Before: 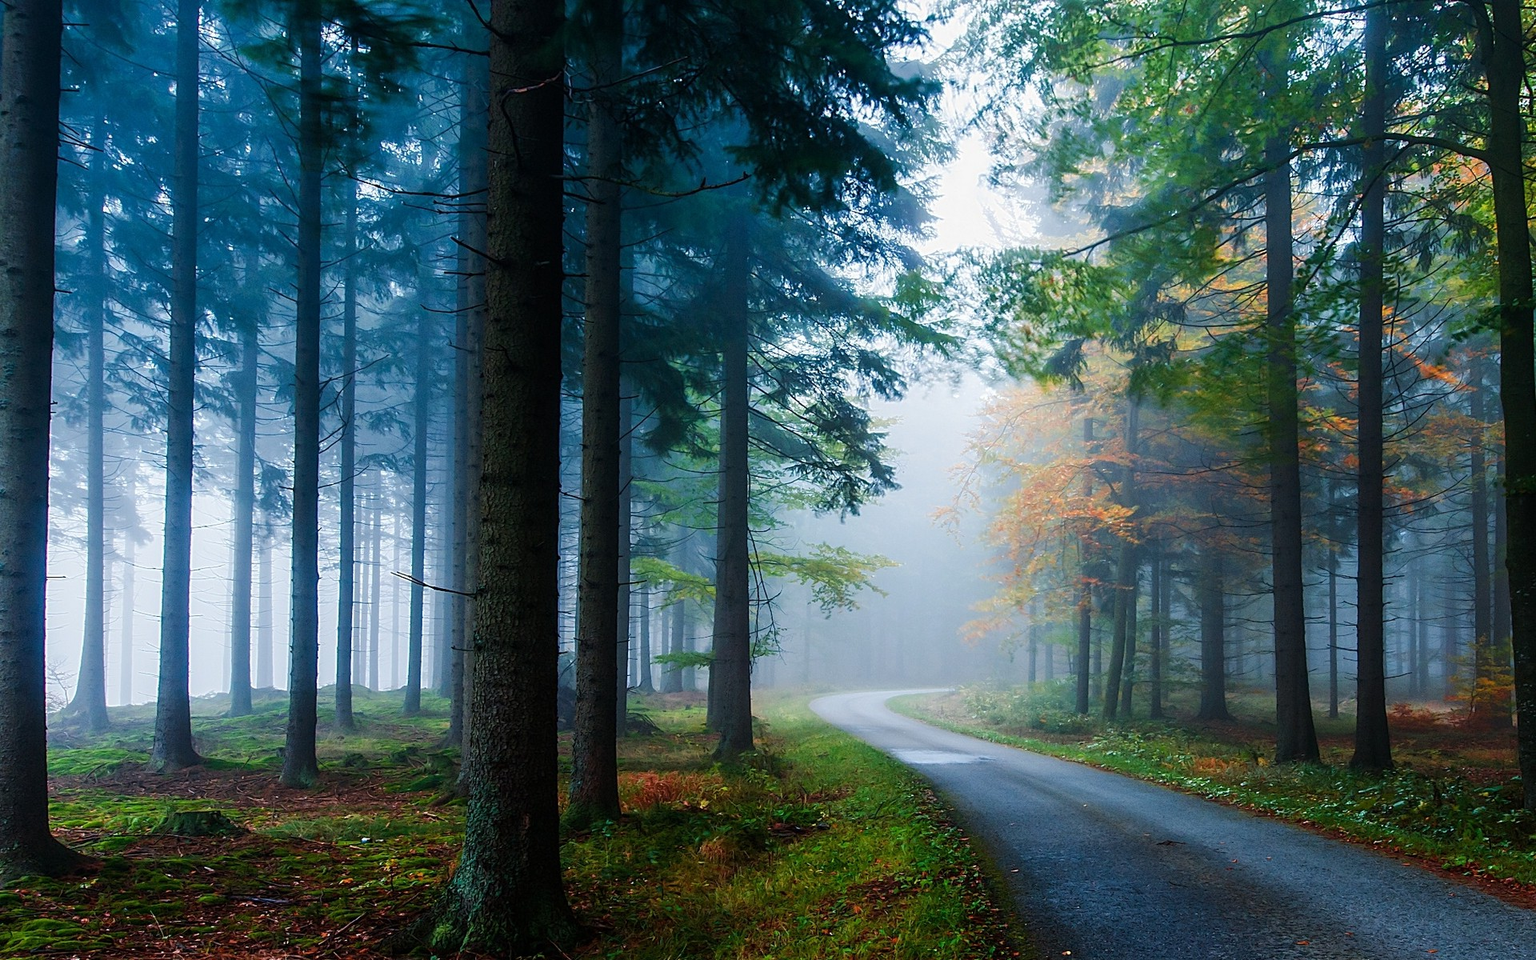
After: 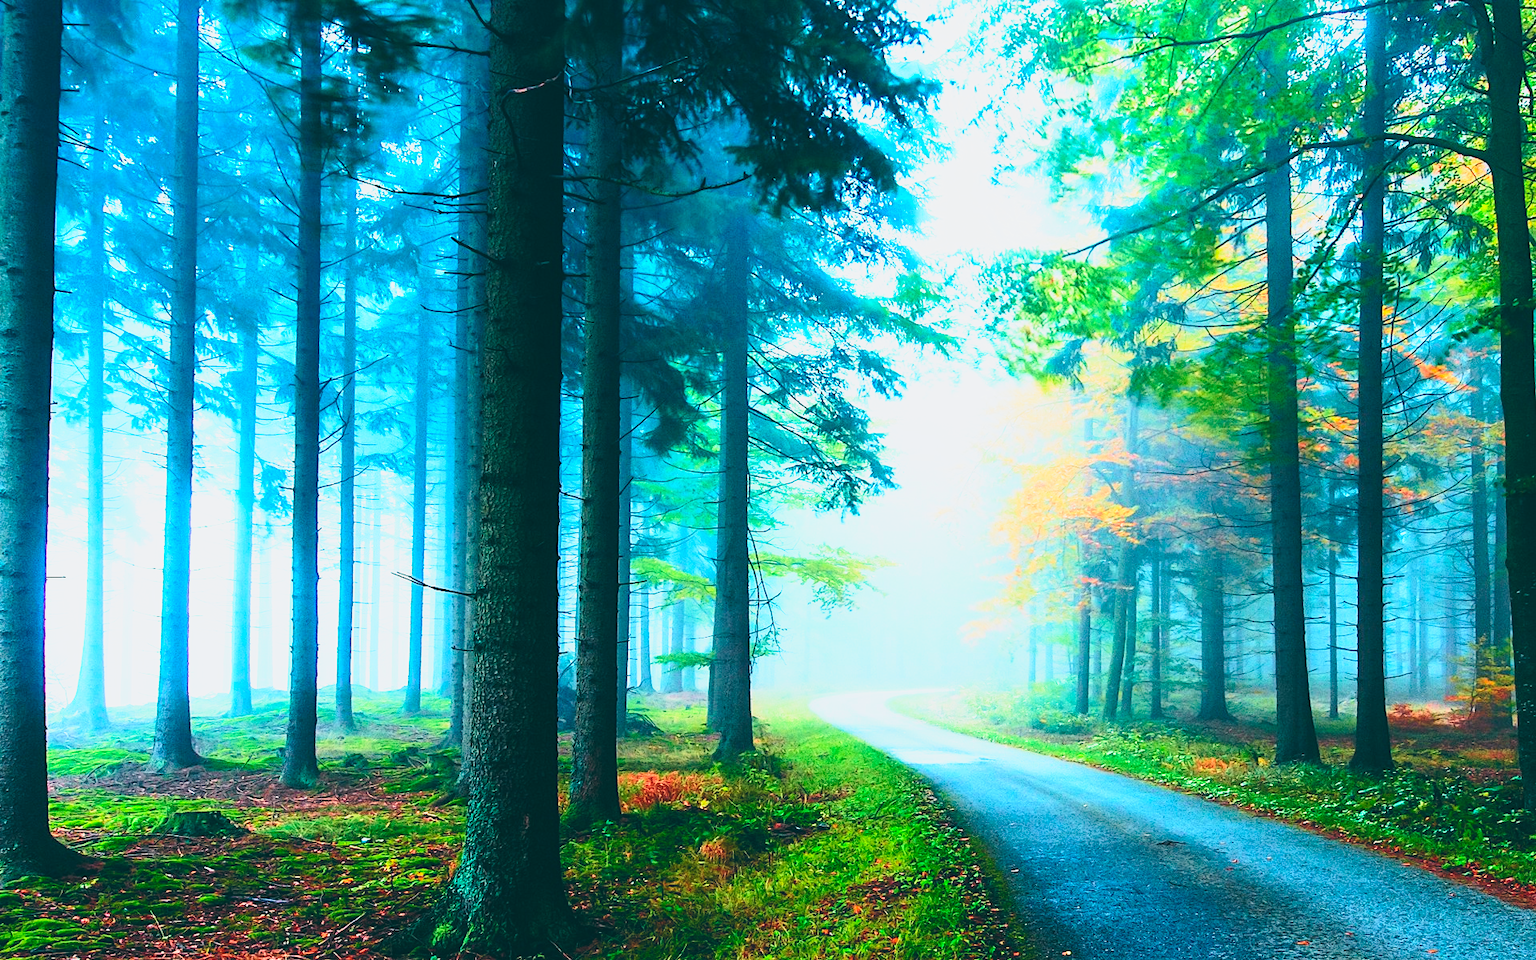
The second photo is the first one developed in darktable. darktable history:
tone curve: curves: ch0 [(0, 0.012) (0.052, 0.04) (0.107, 0.086) (0.269, 0.266) (0.471, 0.503) (0.731, 0.771) (0.921, 0.909) (0.999, 0.951)]; ch1 [(0, 0) (0.339, 0.298) (0.402, 0.363) (0.444, 0.415) (0.485, 0.469) (0.494, 0.493) (0.504, 0.501) (0.525, 0.534) (0.555, 0.593) (0.594, 0.648) (1, 1)]; ch2 [(0, 0) (0.48, 0.48) (0.504, 0.5) (0.535, 0.557) (0.581, 0.623) (0.649, 0.683) (0.824, 0.815) (1, 1)], color space Lab, independent channels, preserve colors none
color balance rgb: power › luminance -7.842%, power › chroma 1.079%, power › hue 215.84°, highlights gain › luminance 5.78%, highlights gain › chroma 2.616%, highlights gain › hue 92.27°, global offset › luminance 1.968%, linear chroma grading › global chroma 0.355%, perceptual saturation grading › global saturation 25.618%
base curve: curves: ch0 [(0, 0) (0.012, 0.01) (0.073, 0.168) (0.31, 0.711) (0.645, 0.957) (1, 1)], preserve colors none
contrast brightness saturation: contrast 0.197, brightness 0.142, saturation 0.146
